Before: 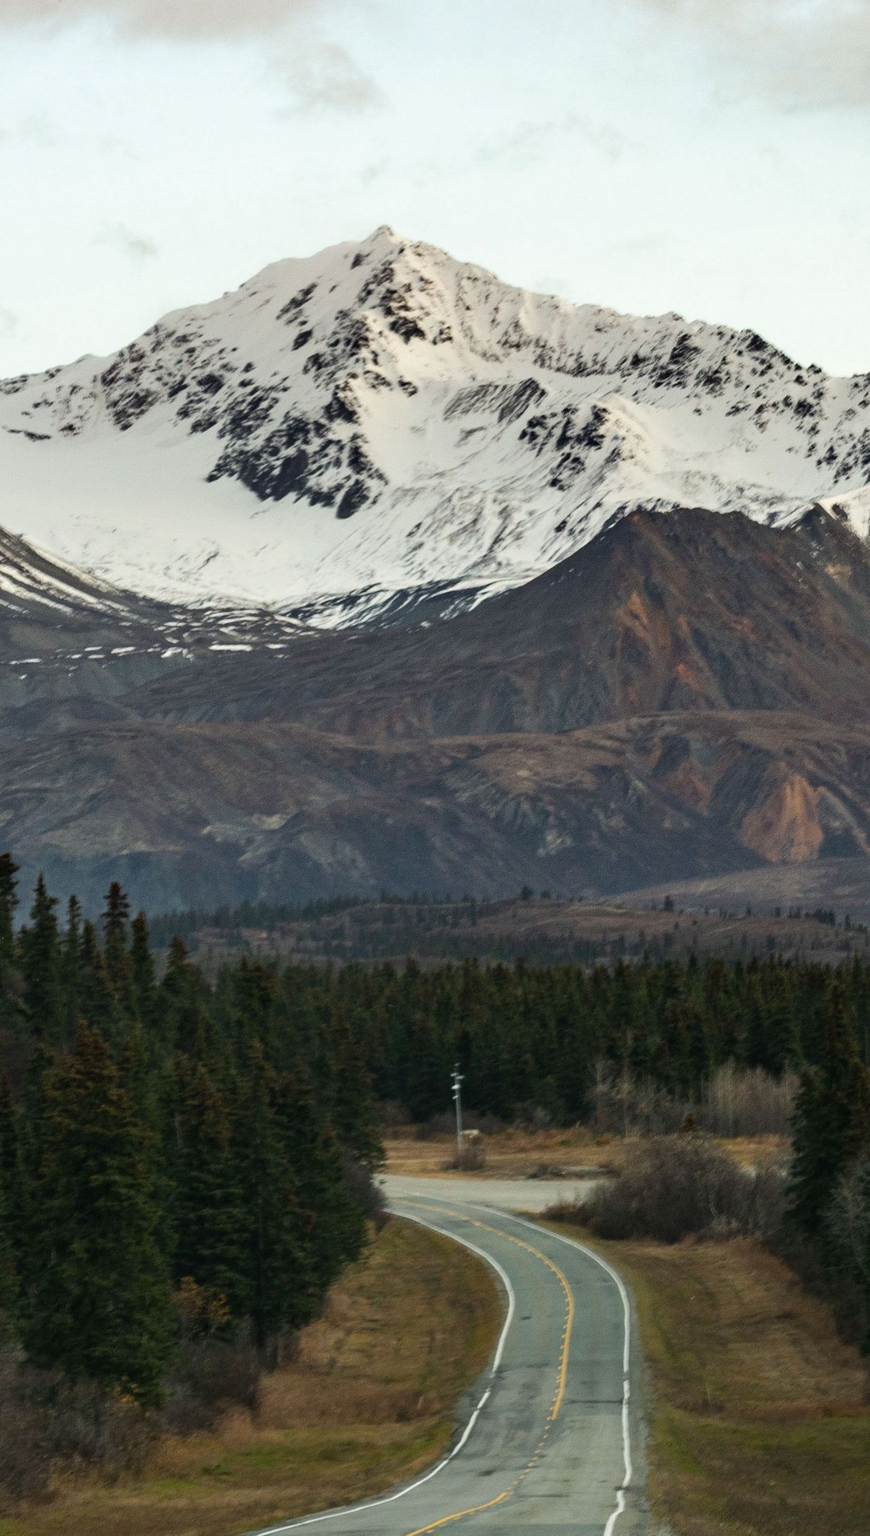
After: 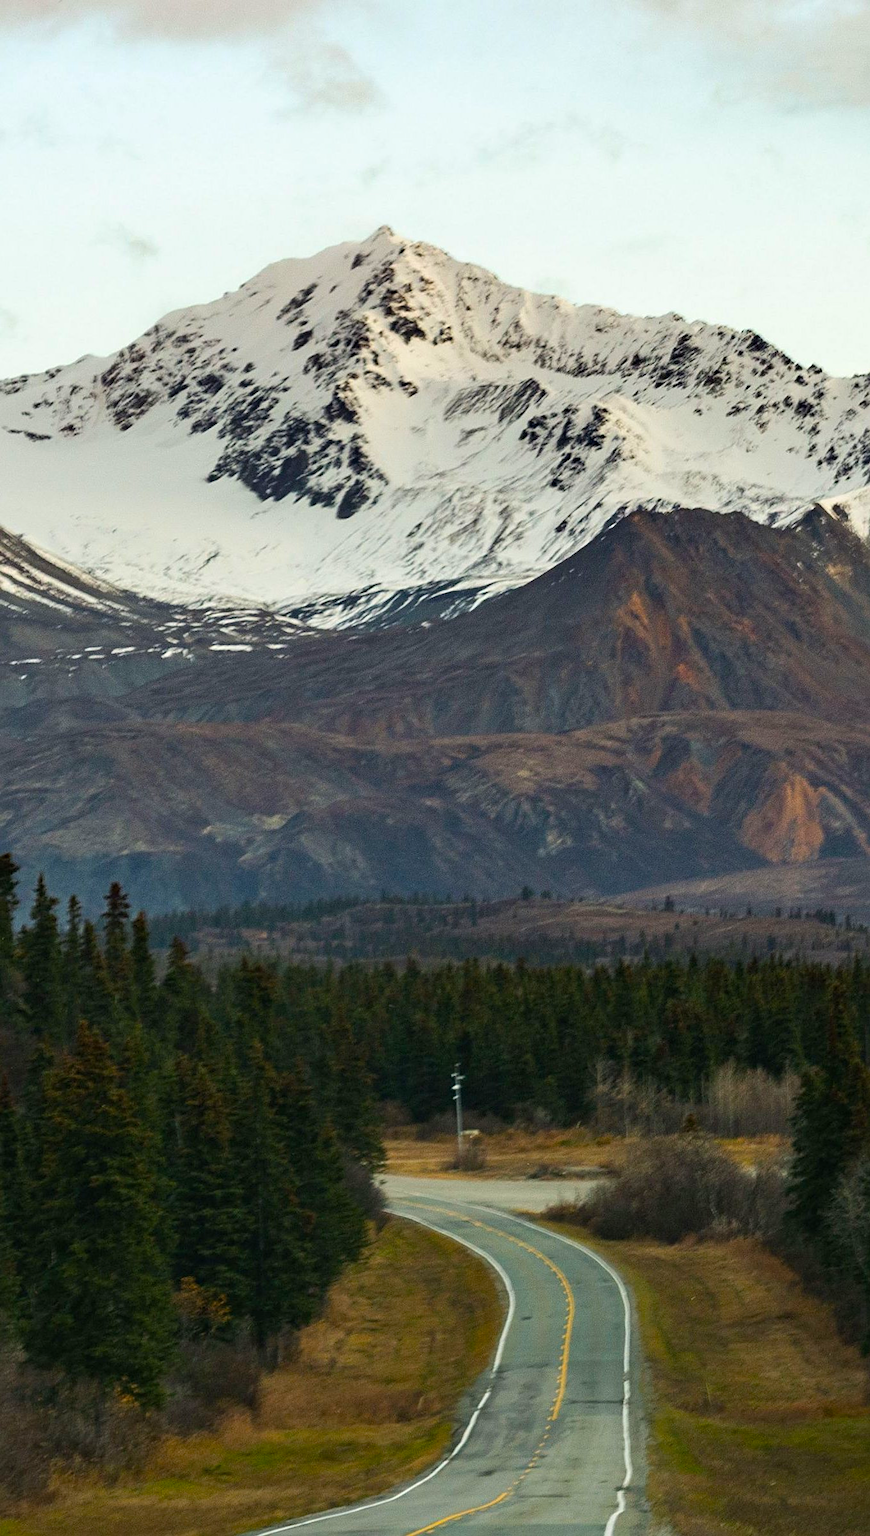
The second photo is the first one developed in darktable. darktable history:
color balance rgb: perceptual saturation grading › global saturation 19.618%, global vibrance 33.736%
sharpen: radius 2.483, amount 0.329
